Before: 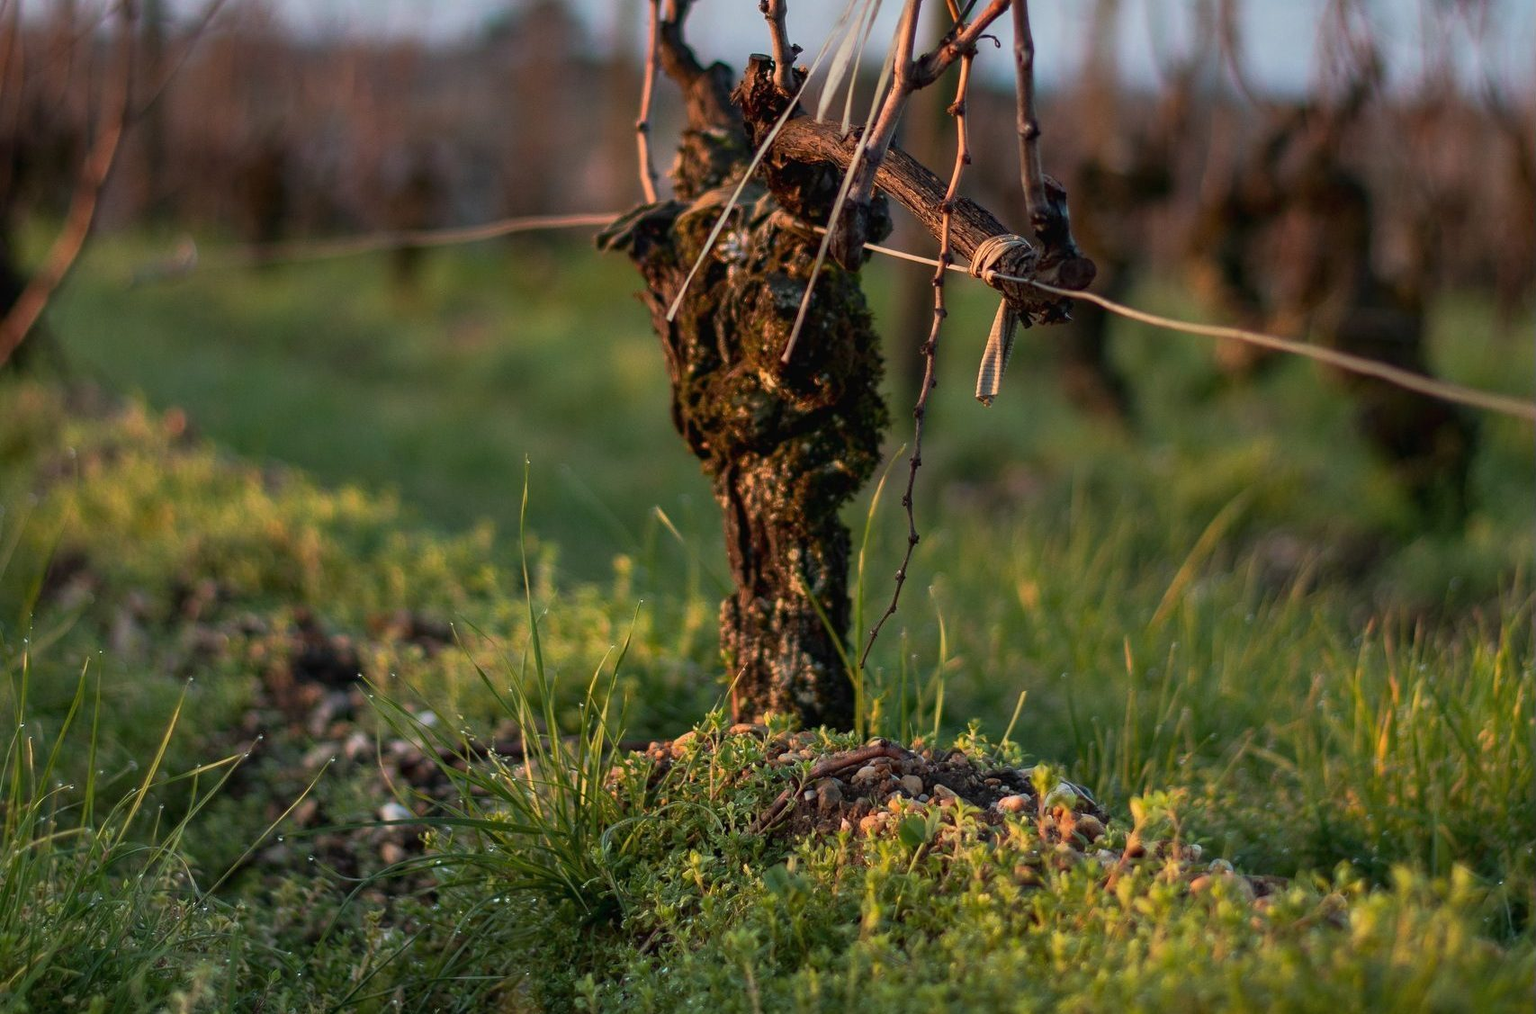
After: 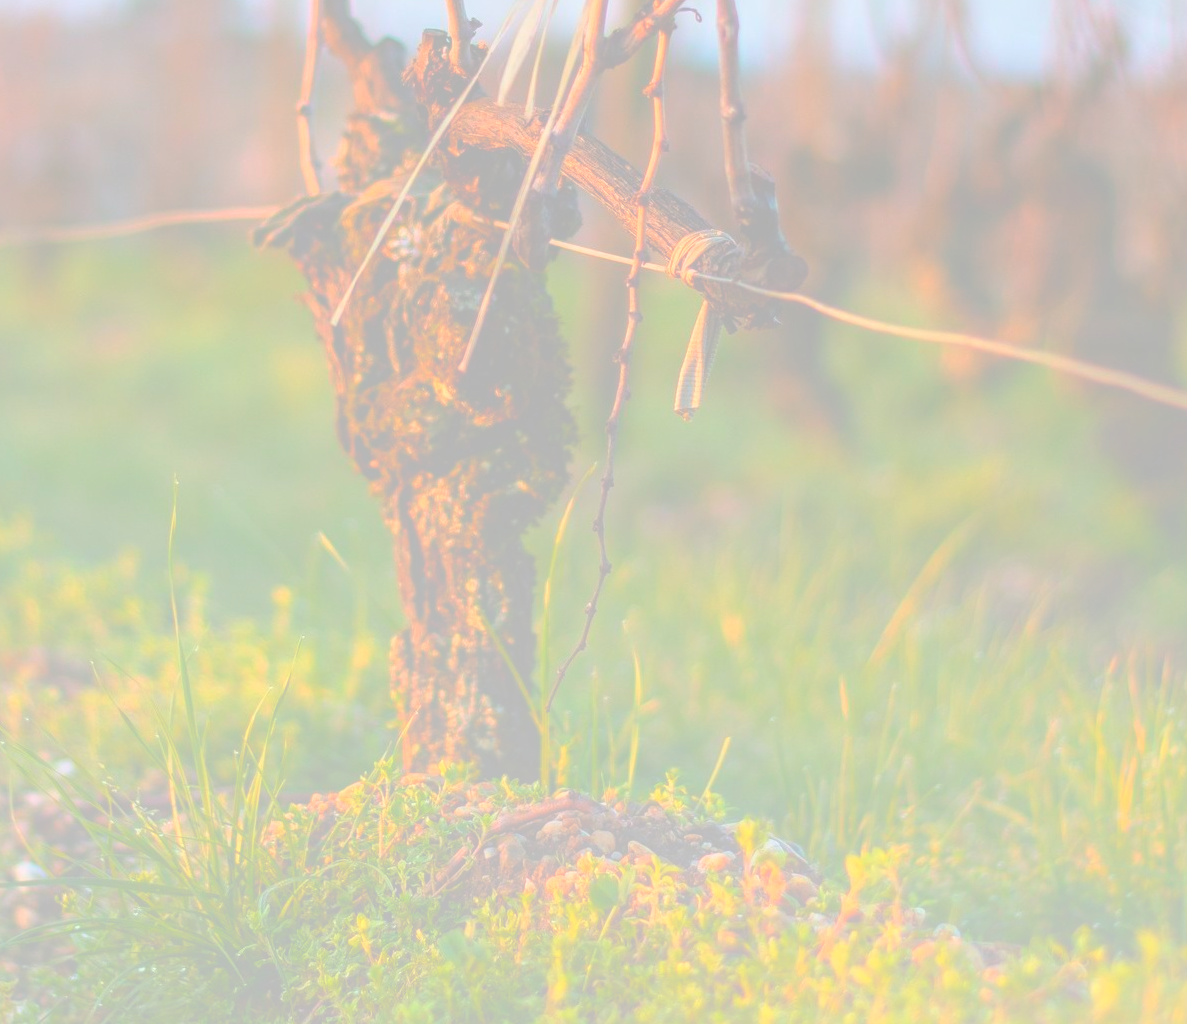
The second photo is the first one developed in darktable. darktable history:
crop and rotate: left 24.034%, top 2.838%, right 6.406%, bottom 6.299%
local contrast: on, module defaults
exposure: black level correction -0.028, compensate highlight preservation false
bloom: size 85%, threshold 5%, strength 85%
